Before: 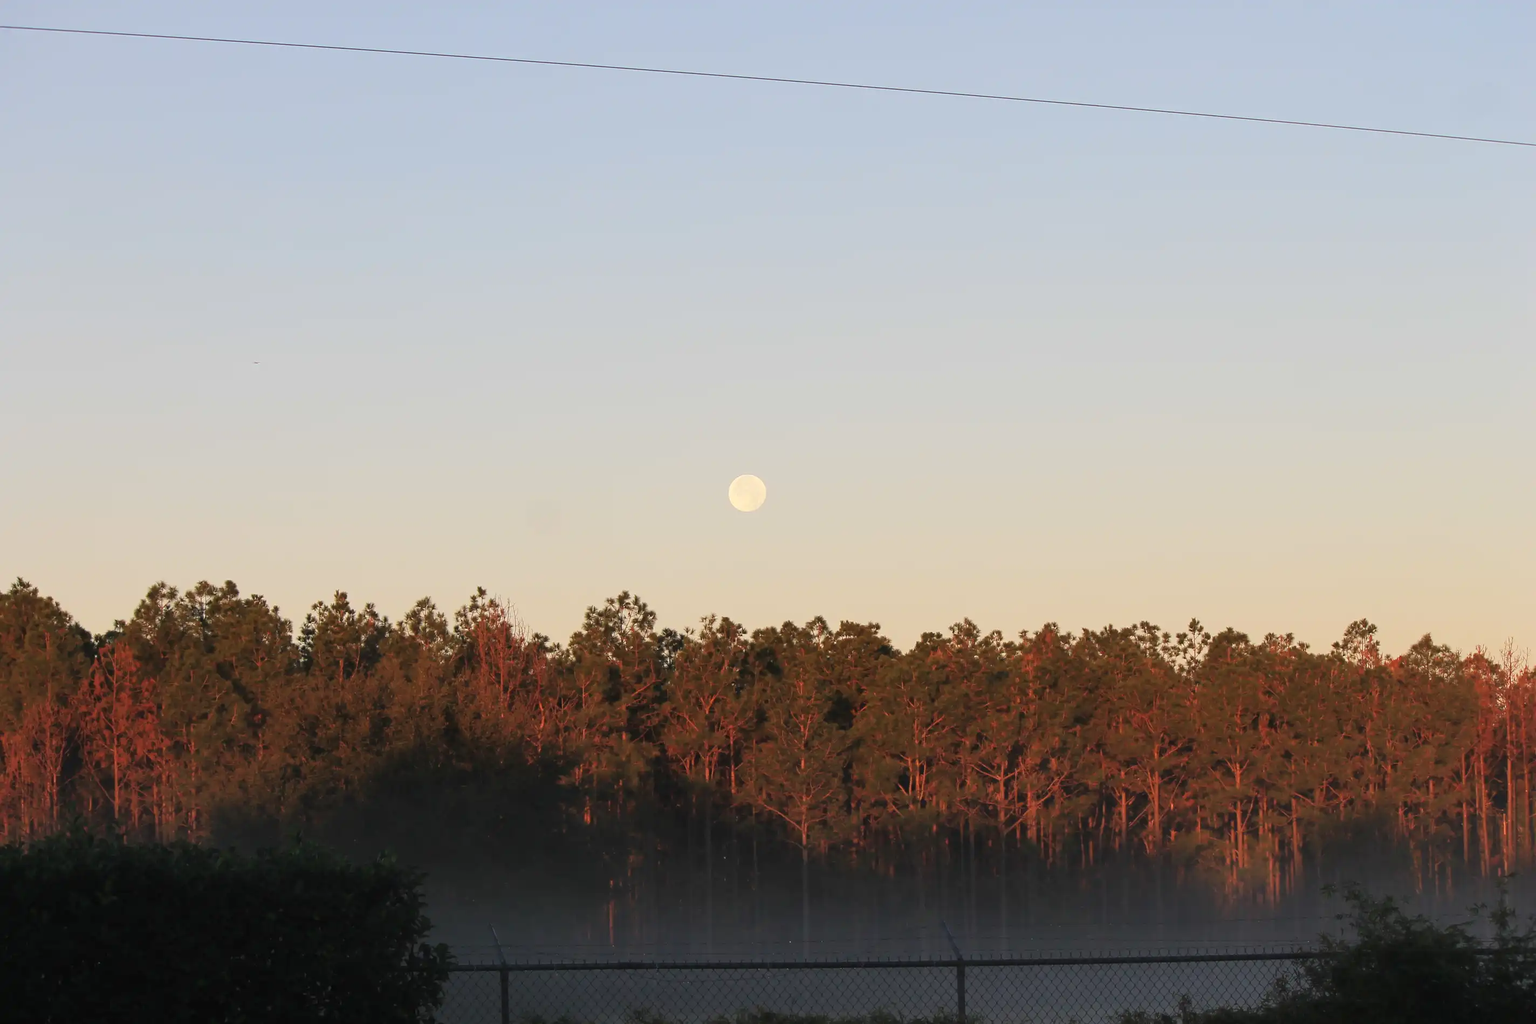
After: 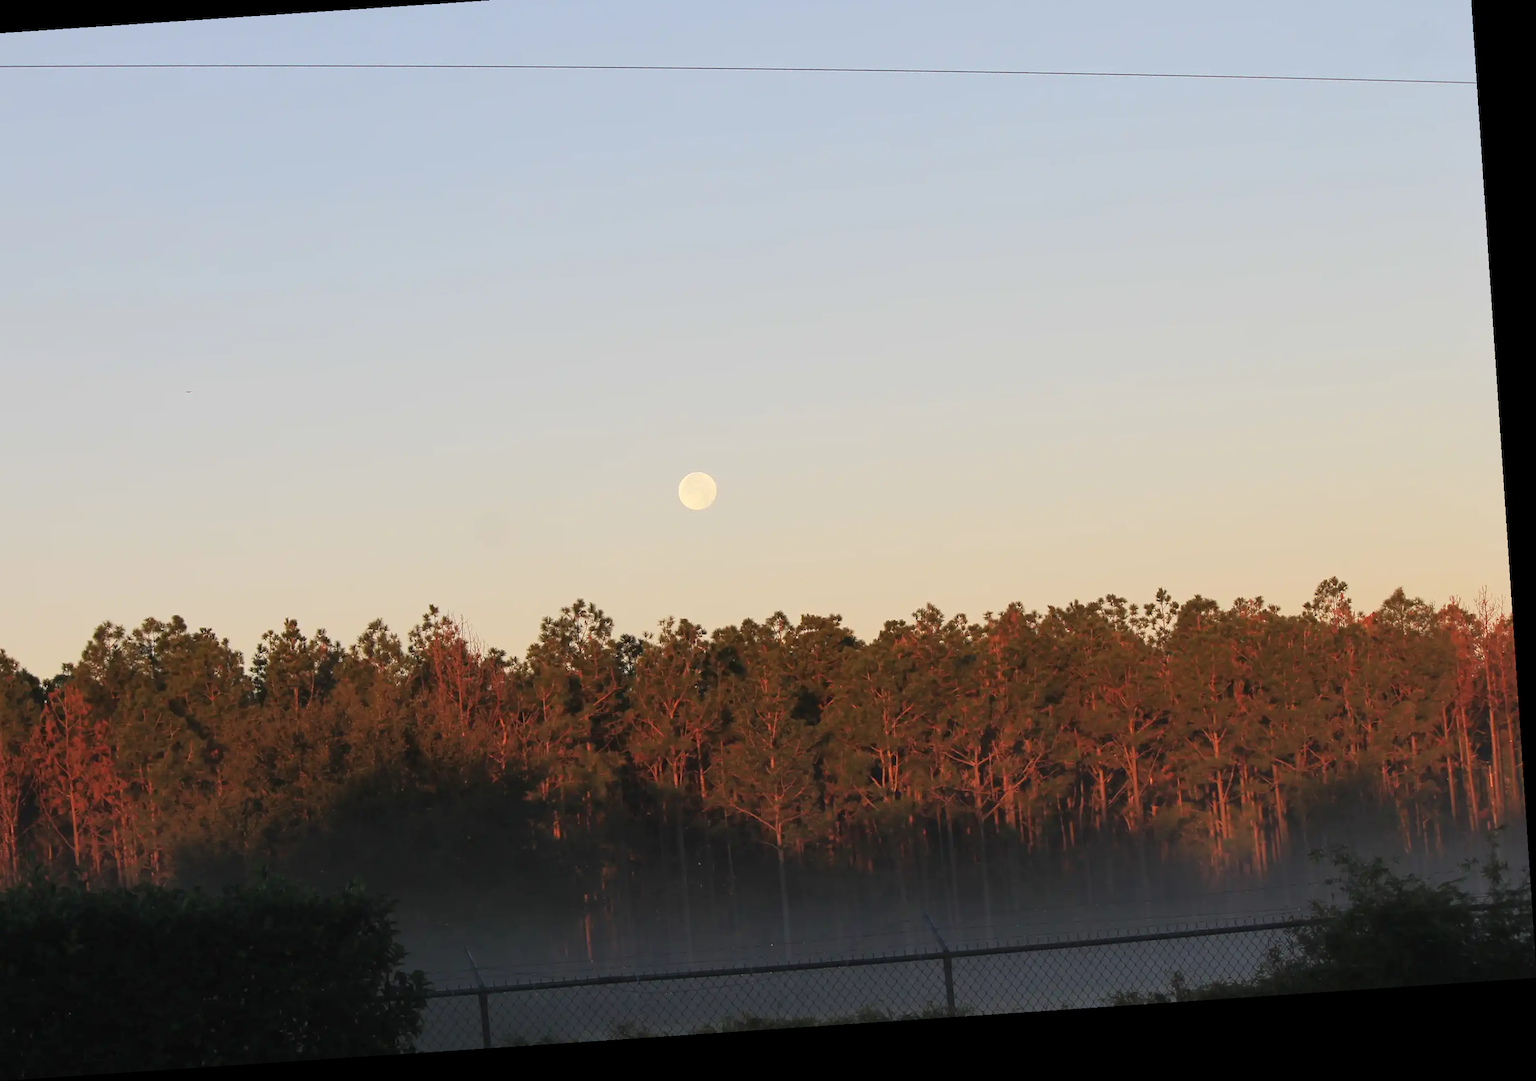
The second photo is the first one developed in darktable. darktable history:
tone equalizer: edges refinement/feathering 500, mask exposure compensation -1.57 EV, preserve details no
crop and rotate: angle 3.84°, left 5.943%, top 5.695%
